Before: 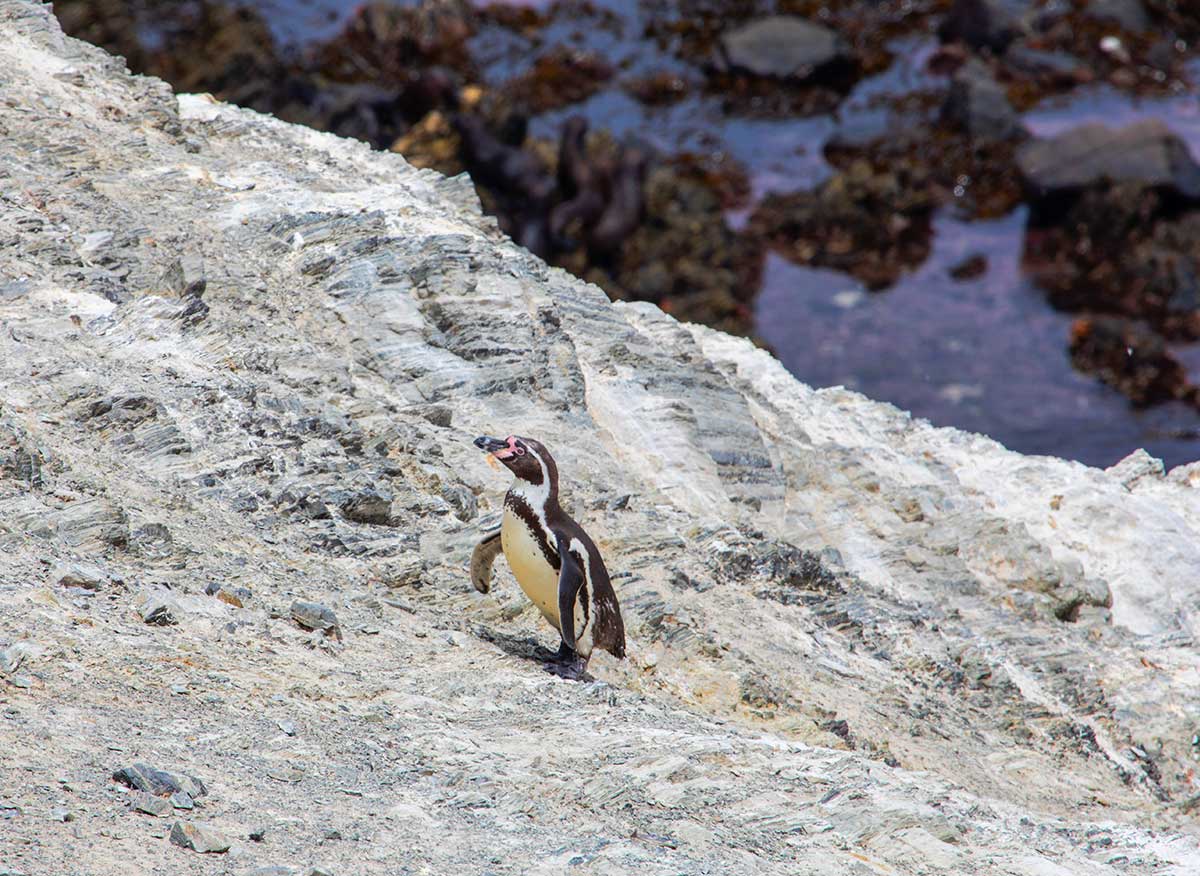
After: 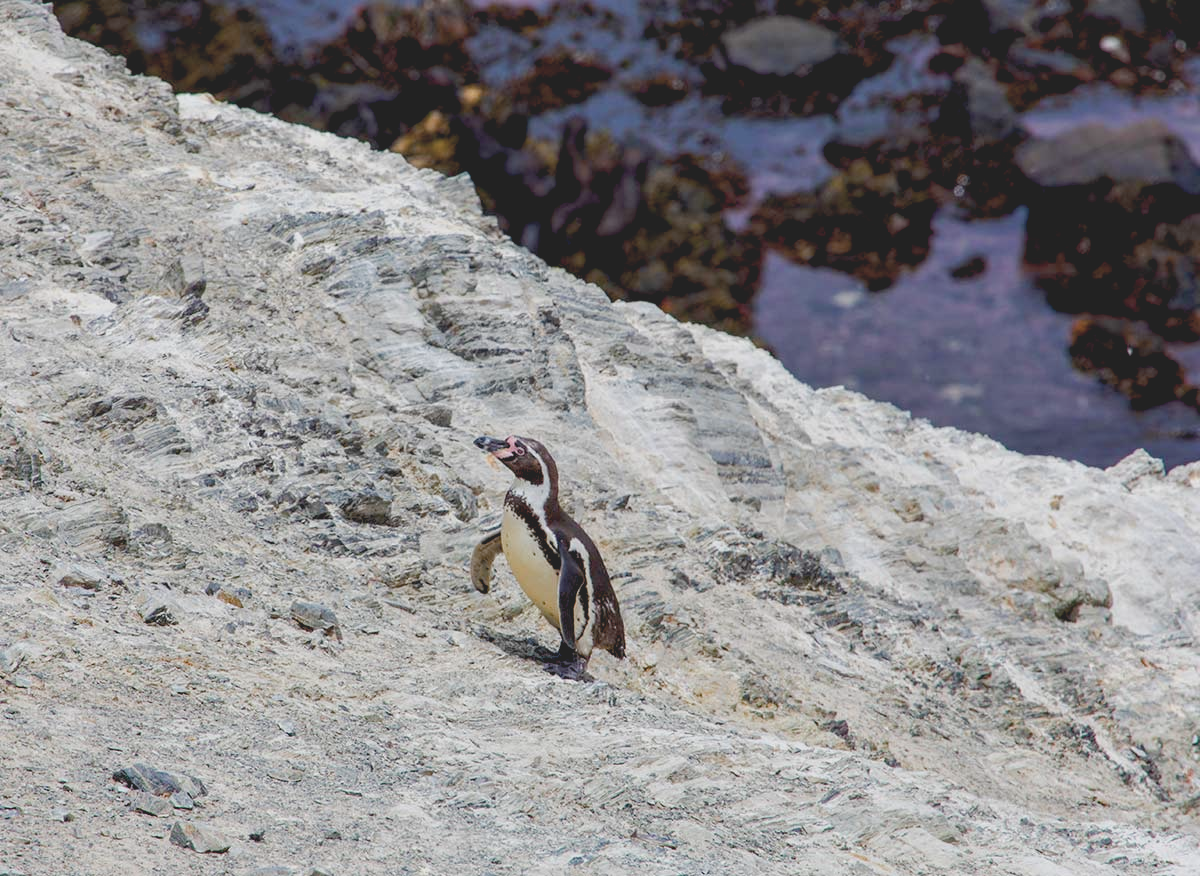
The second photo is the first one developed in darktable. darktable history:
exposure: compensate highlight preservation false
color balance rgb: shadows lift › luminance -9.41%, highlights gain › luminance 17.6%, global offset › luminance -1.45%, perceptual saturation grading › highlights -17.77%, perceptual saturation grading › mid-tones 33.1%, perceptual saturation grading › shadows 50.52%, global vibrance 24.22%
contrast brightness saturation: contrast -0.26, saturation -0.43
